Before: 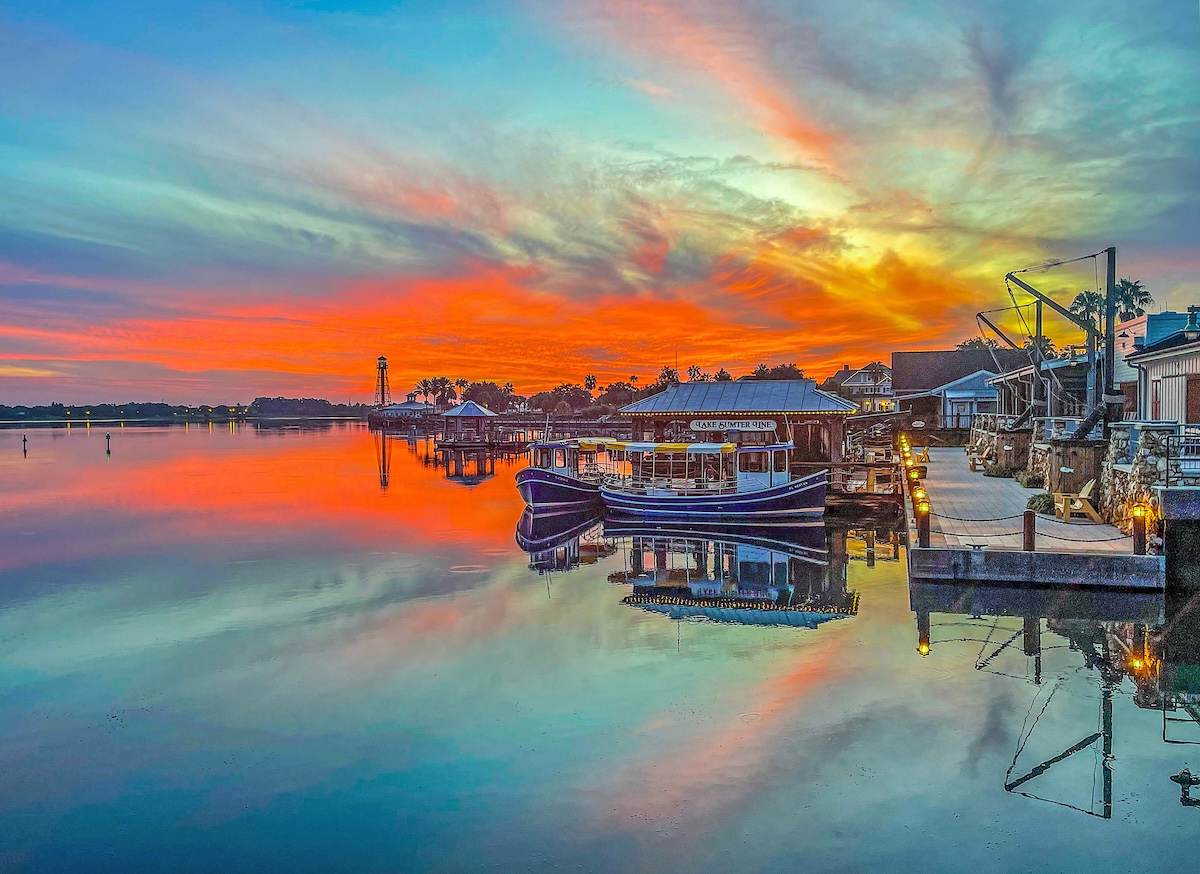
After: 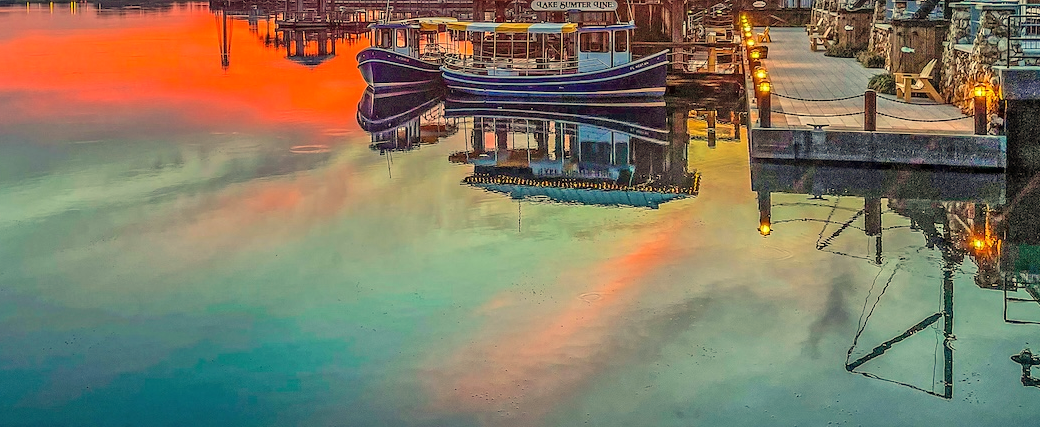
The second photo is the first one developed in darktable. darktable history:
crop and rotate: left 13.306%, top 48.129%, bottom 2.928%
levels: mode automatic, black 0.023%, white 99.97%, levels [0.062, 0.494, 0.925]
white balance: red 1.123, blue 0.83
